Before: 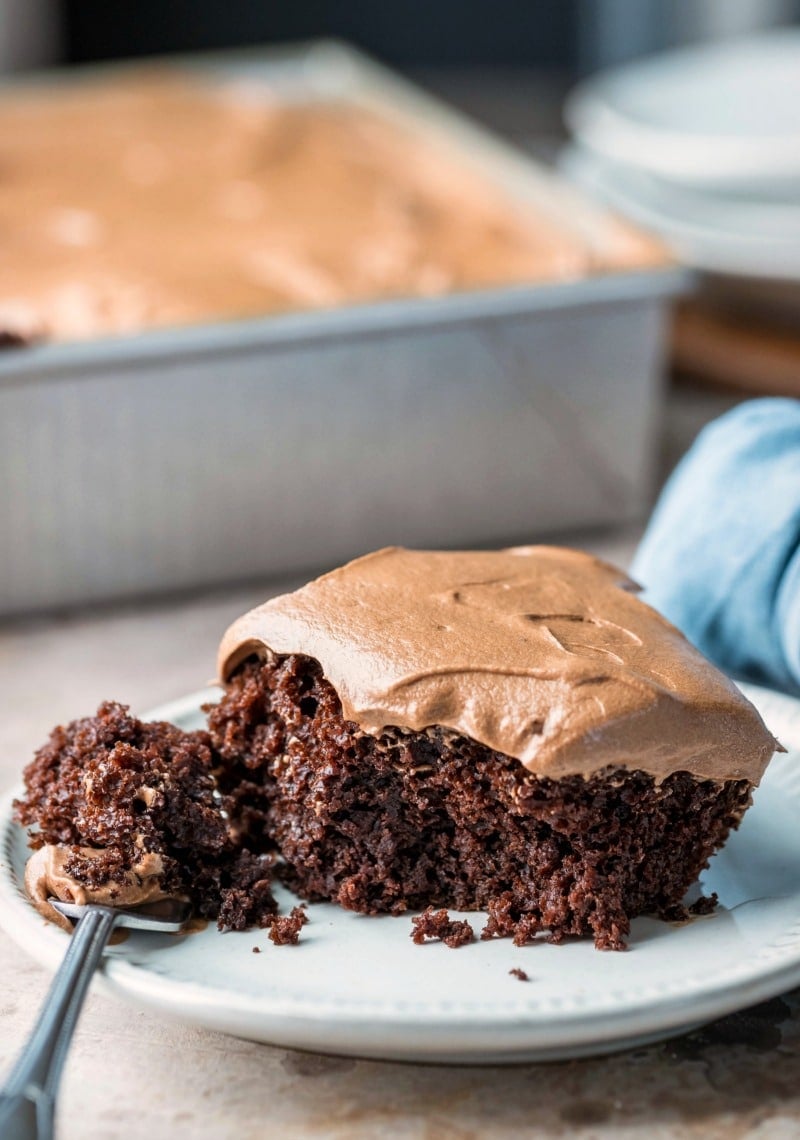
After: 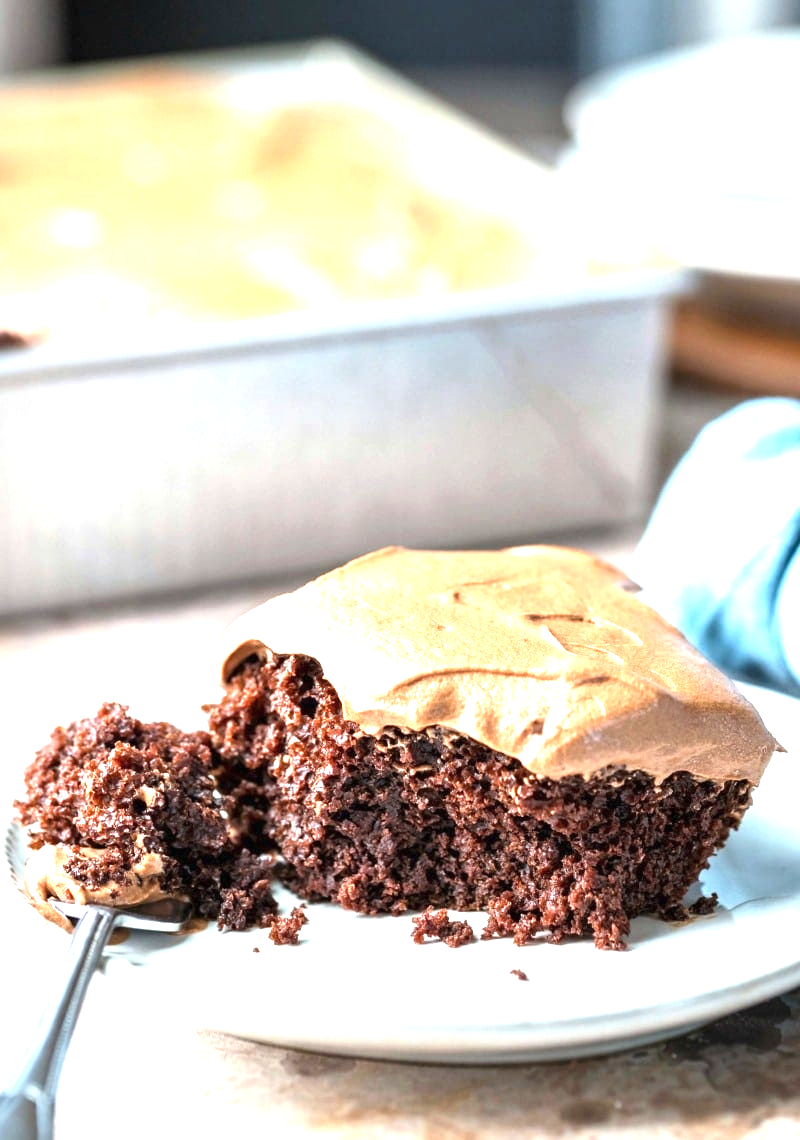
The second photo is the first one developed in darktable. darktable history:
exposure: black level correction 0, exposure 1.516 EV, compensate highlight preservation false
